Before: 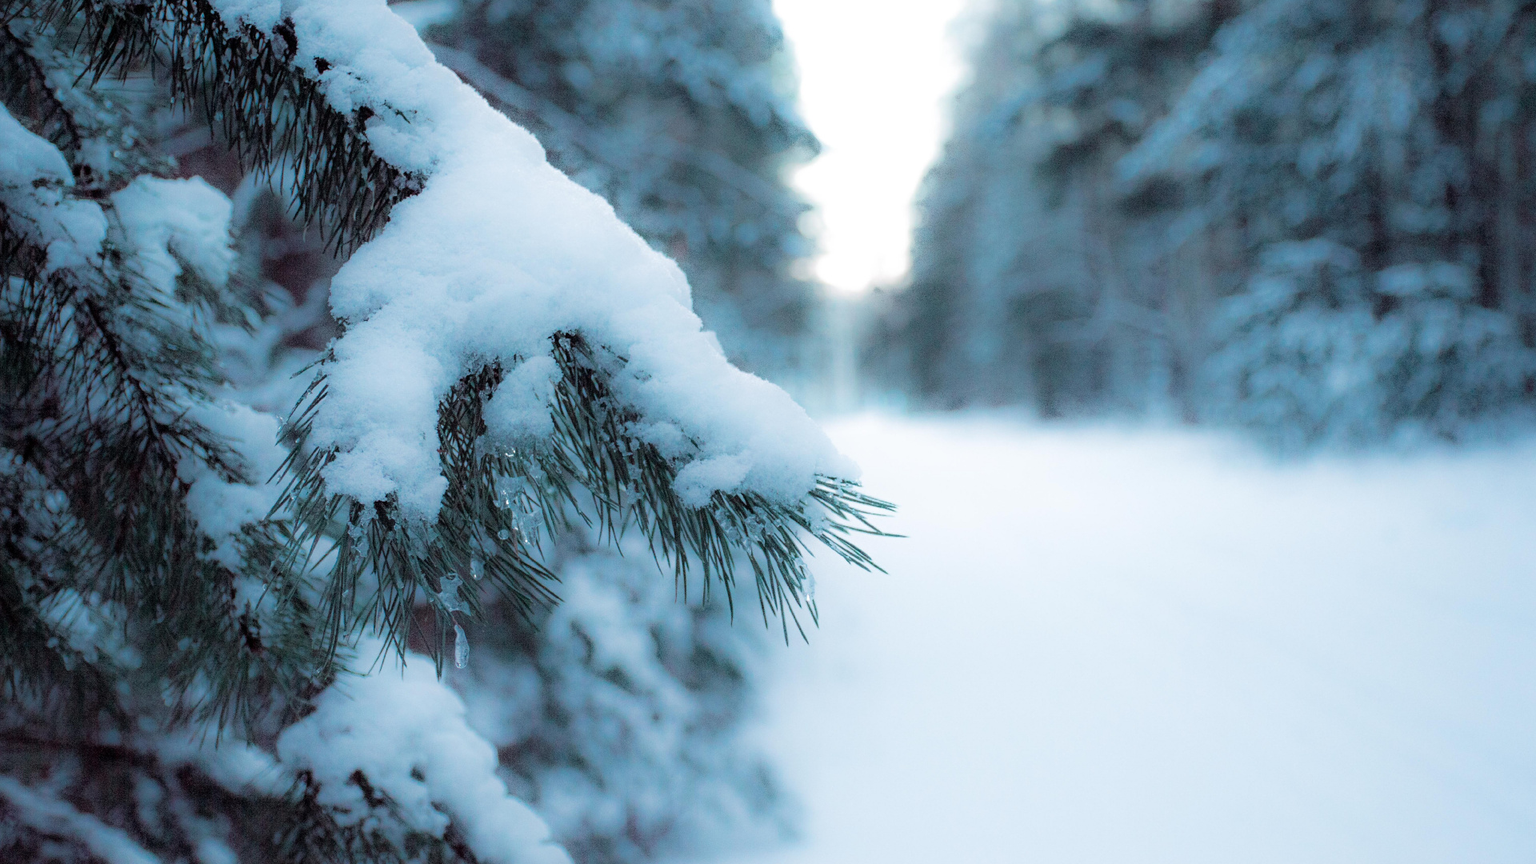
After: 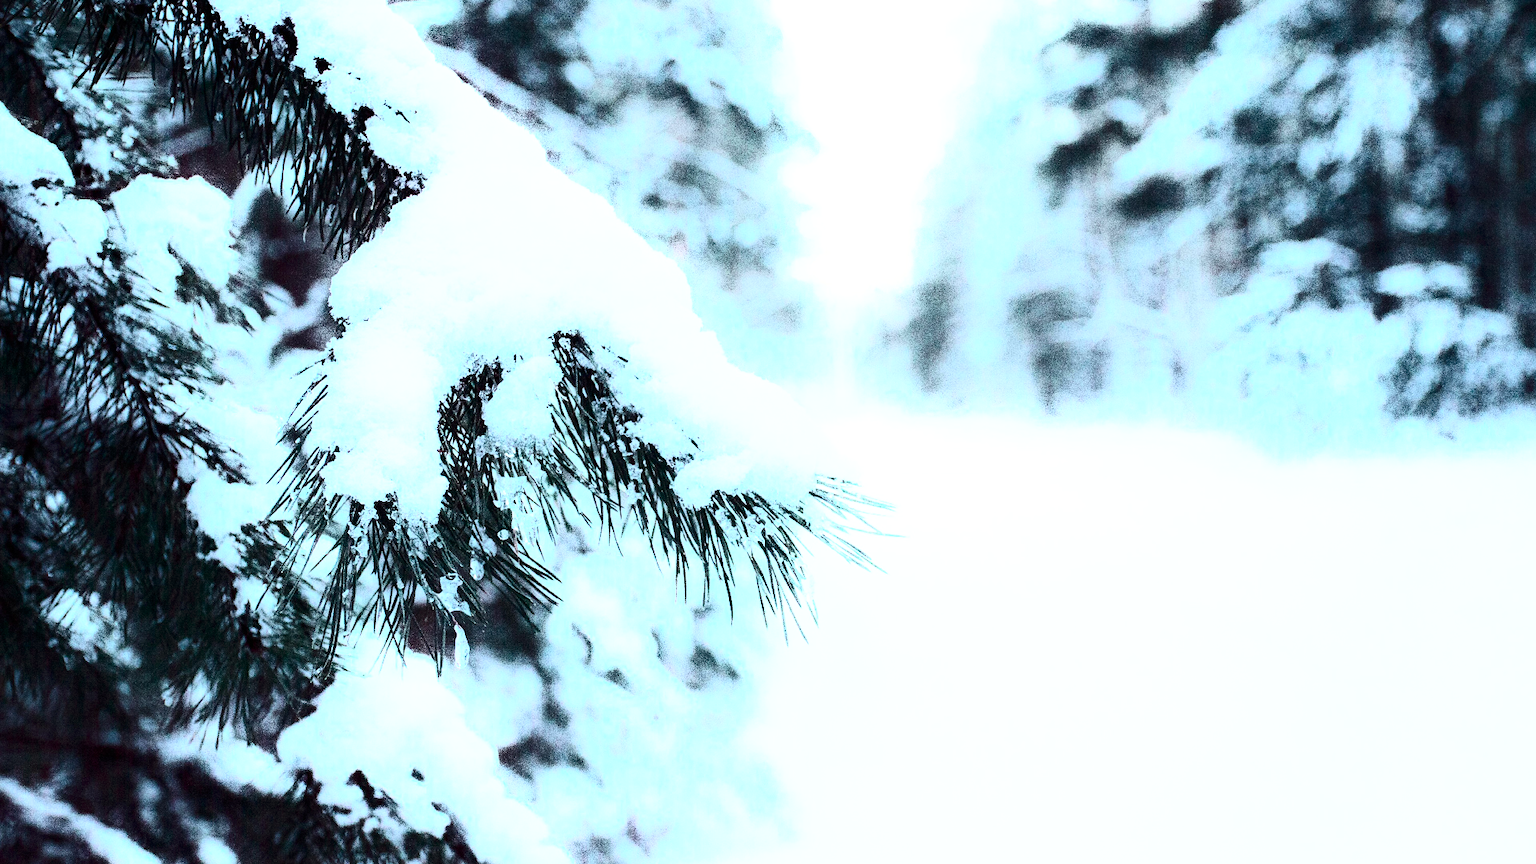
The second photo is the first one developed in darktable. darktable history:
color calibration: x 0.343, y 0.357, temperature 5087.62 K
base curve: curves: ch0 [(0, 0) (0.579, 0.807) (1, 1)], preserve colors none
tone equalizer: -8 EV -0.426 EV, -7 EV -0.404 EV, -6 EV -0.309 EV, -5 EV -0.209 EV, -3 EV 0.24 EV, -2 EV 0.359 EV, -1 EV 0.366 EV, +0 EV 0.405 EV
contrast brightness saturation: contrast 0.916, brightness 0.203
